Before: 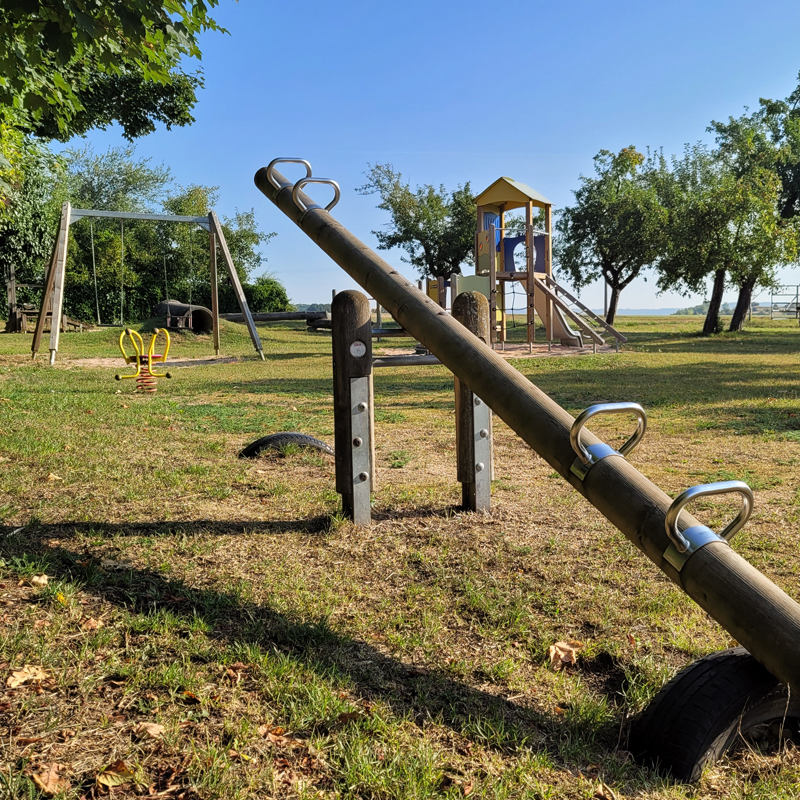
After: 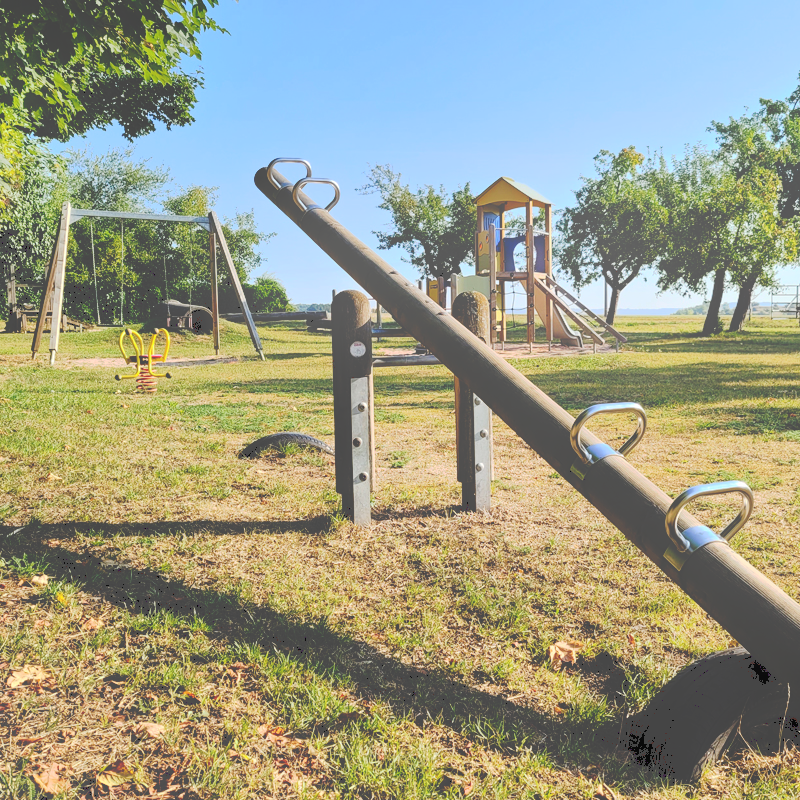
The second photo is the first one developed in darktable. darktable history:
tone curve: curves: ch0 [(0, 0) (0.003, 0.272) (0.011, 0.275) (0.025, 0.275) (0.044, 0.278) (0.069, 0.282) (0.1, 0.284) (0.136, 0.287) (0.177, 0.294) (0.224, 0.314) (0.277, 0.347) (0.335, 0.403) (0.399, 0.473) (0.468, 0.552) (0.543, 0.622) (0.623, 0.69) (0.709, 0.756) (0.801, 0.818) (0.898, 0.865) (1, 1)], preserve colors none
bloom: size 16%, threshold 98%, strength 20%
contrast brightness saturation: contrast 0.2, brightness 0.16, saturation 0.22
